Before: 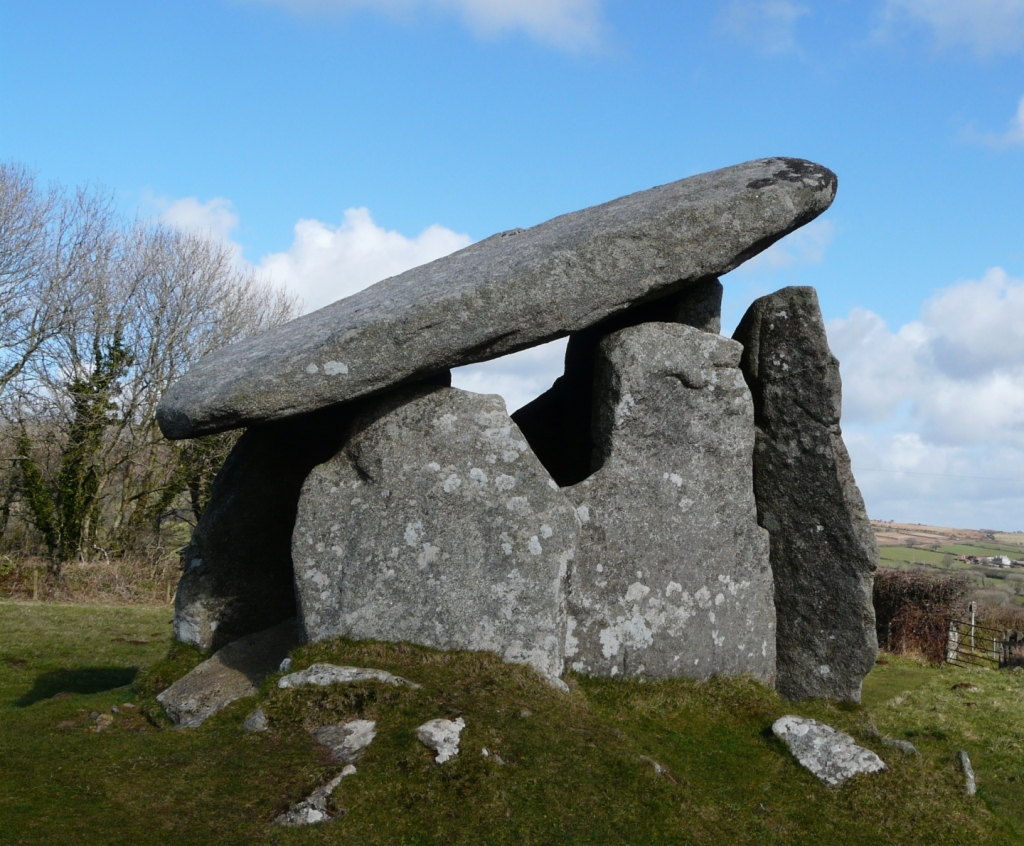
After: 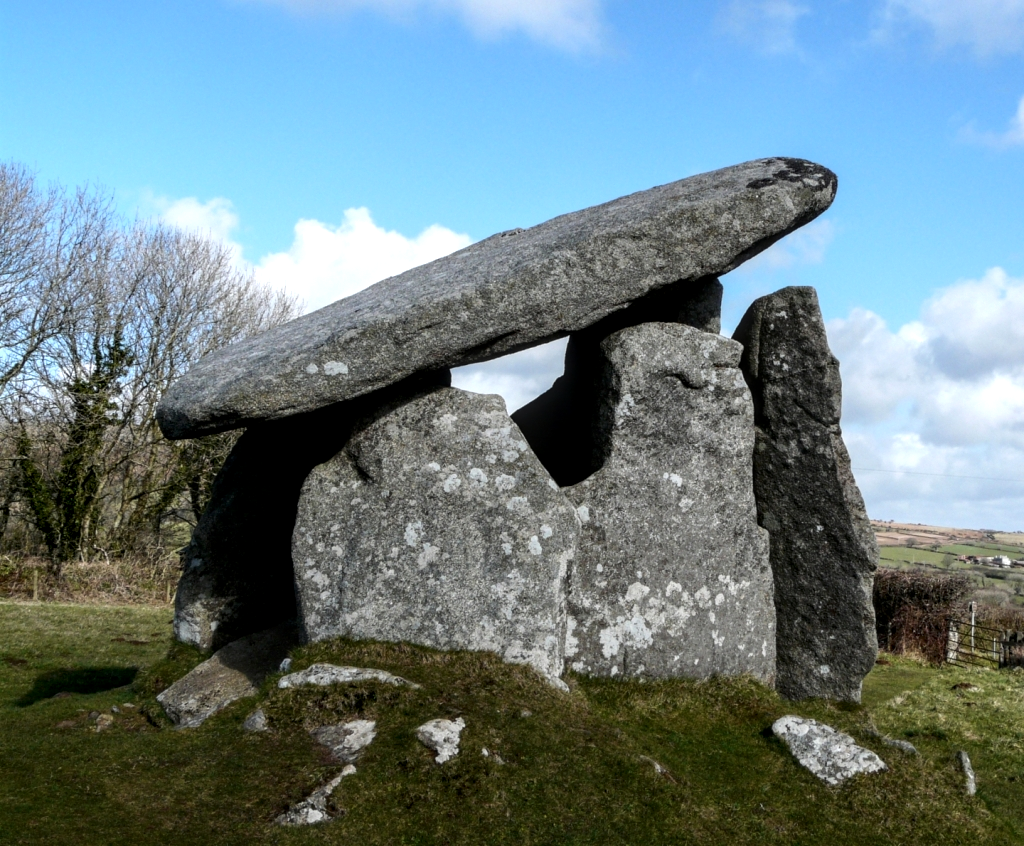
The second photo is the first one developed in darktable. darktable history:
tone equalizer: -8 EV -0.417 EV, -7 EV -0.389 EV, -6 EV -0.333 EV, -5 EV -0.222 EV, -3 EV 0.222 EV, -2 EV 0.333 EV, -1 EV 0.389 EV, +0 EV 0.417 EV, edges refinement/feathering 500, mask exposure compensation -1.57 EV, preserve details no
local contrast: highlights 35%, detail 135%
